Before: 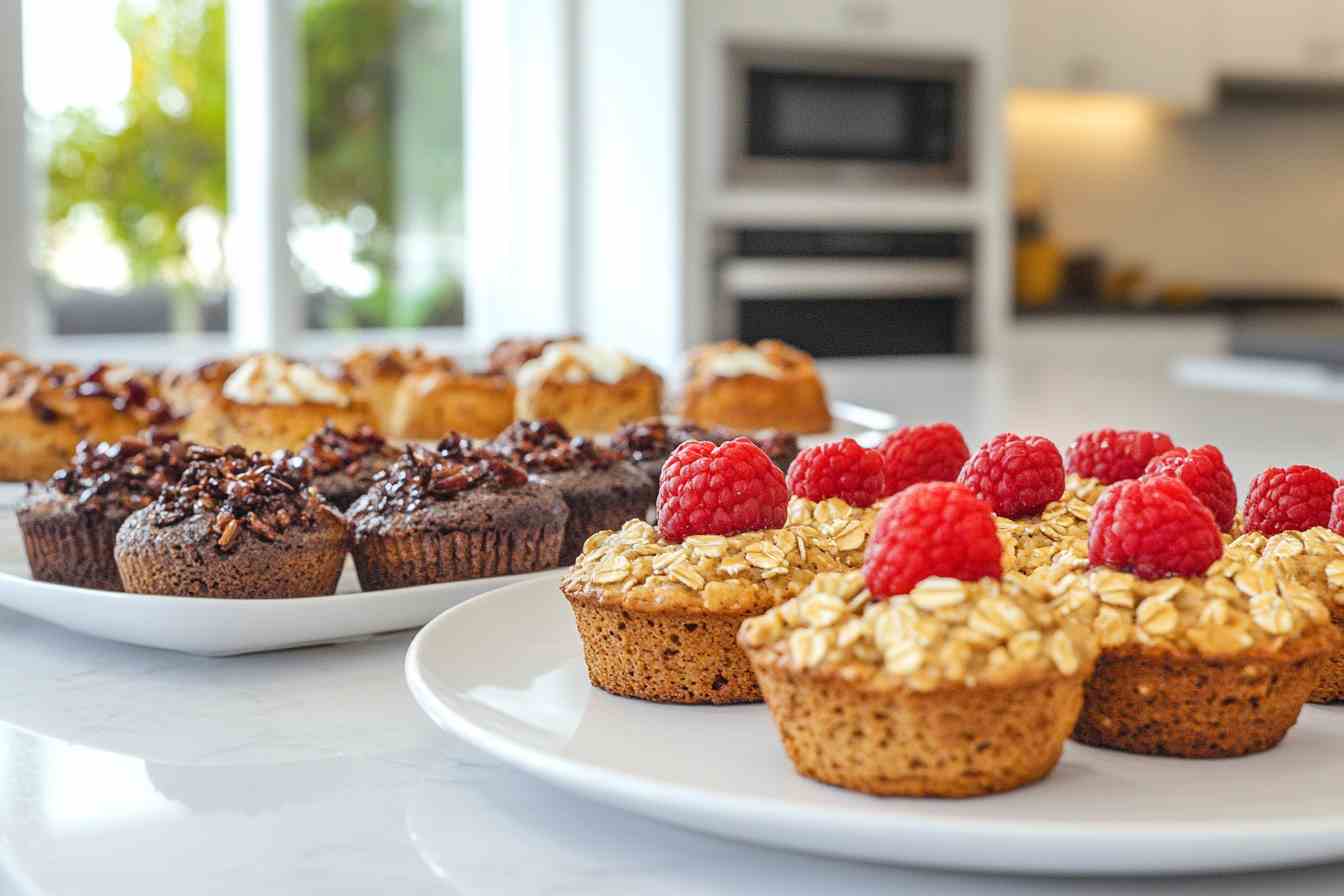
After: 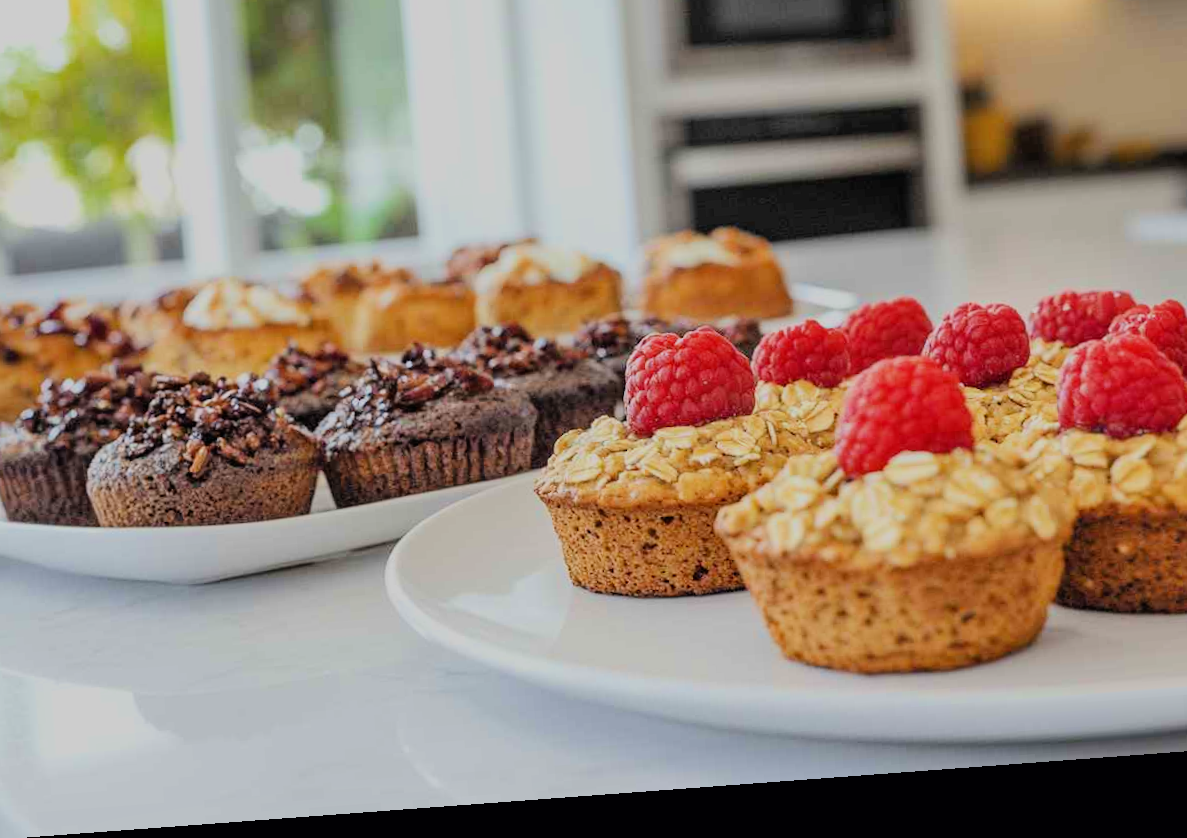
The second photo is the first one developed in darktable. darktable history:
rotate and perspective: rotation -4.25°, automatic cropping off
filmic rgb: black relative exposure -7.15 EV, white relative exposure 5.36 EV, hardness 3.02, color science v6 (2022)
tone equalizer: on, module defaults
exposure: exposure -0.05 EV
crop and rotate: left 4.842%, top 15.51%, right 10.668%
